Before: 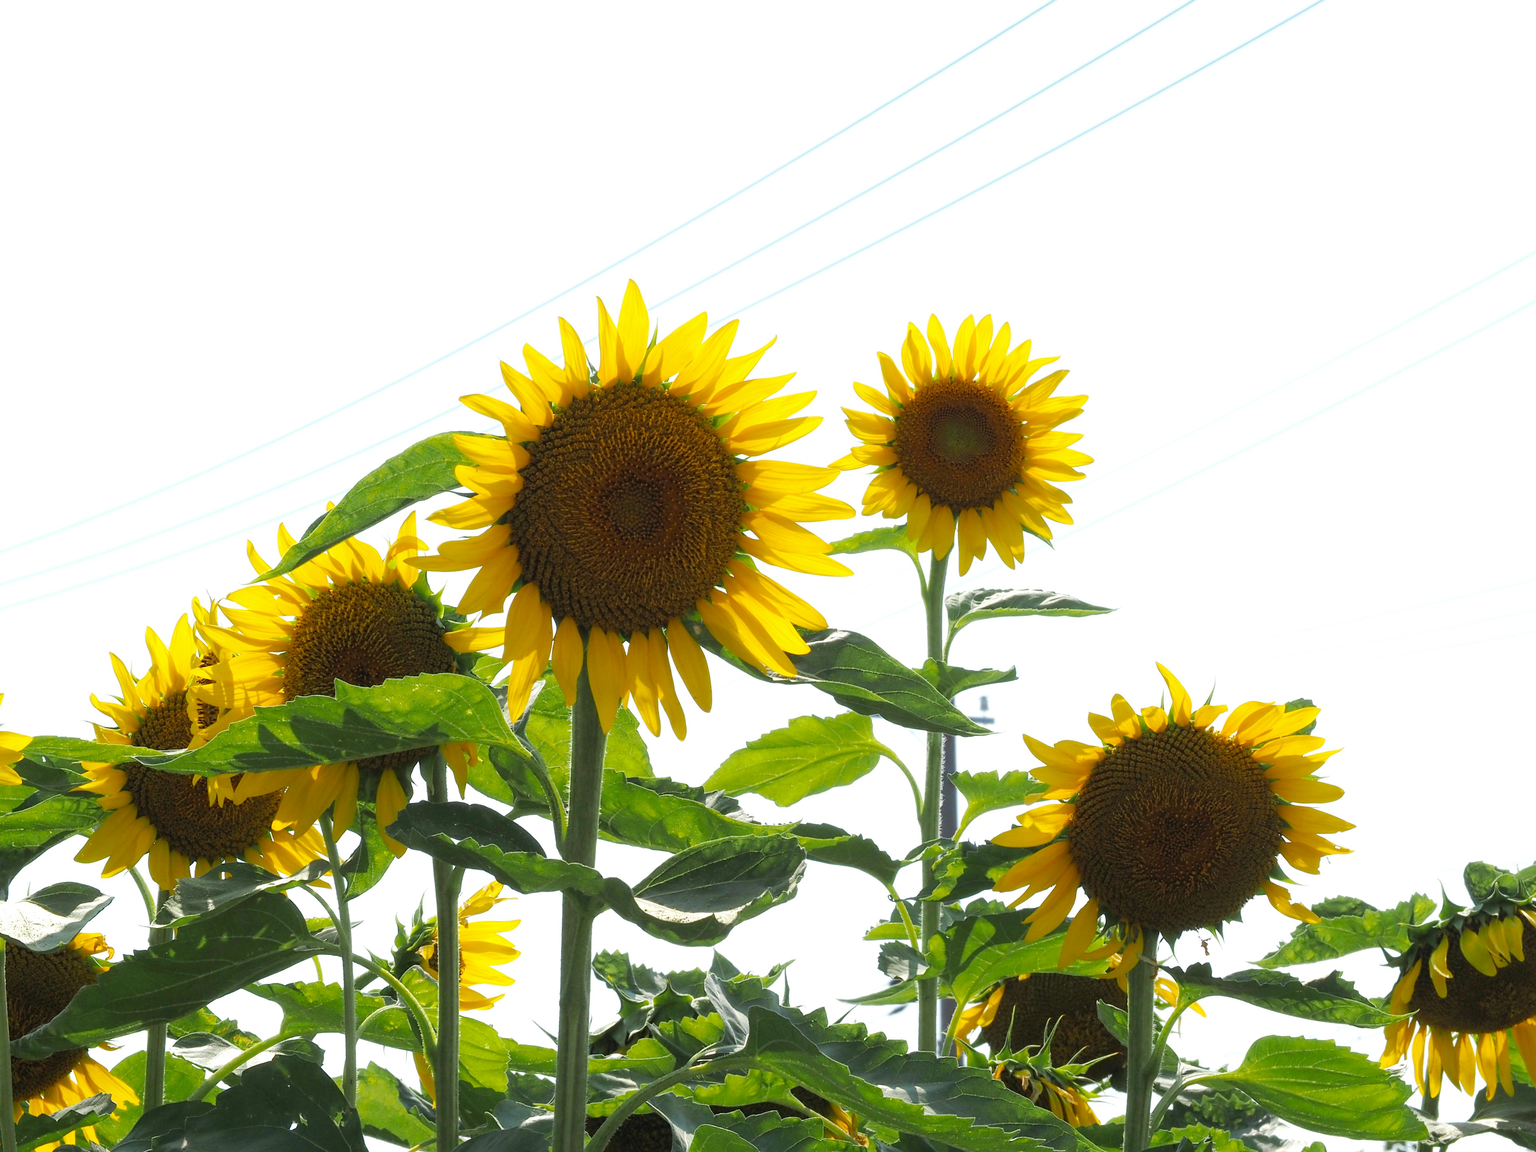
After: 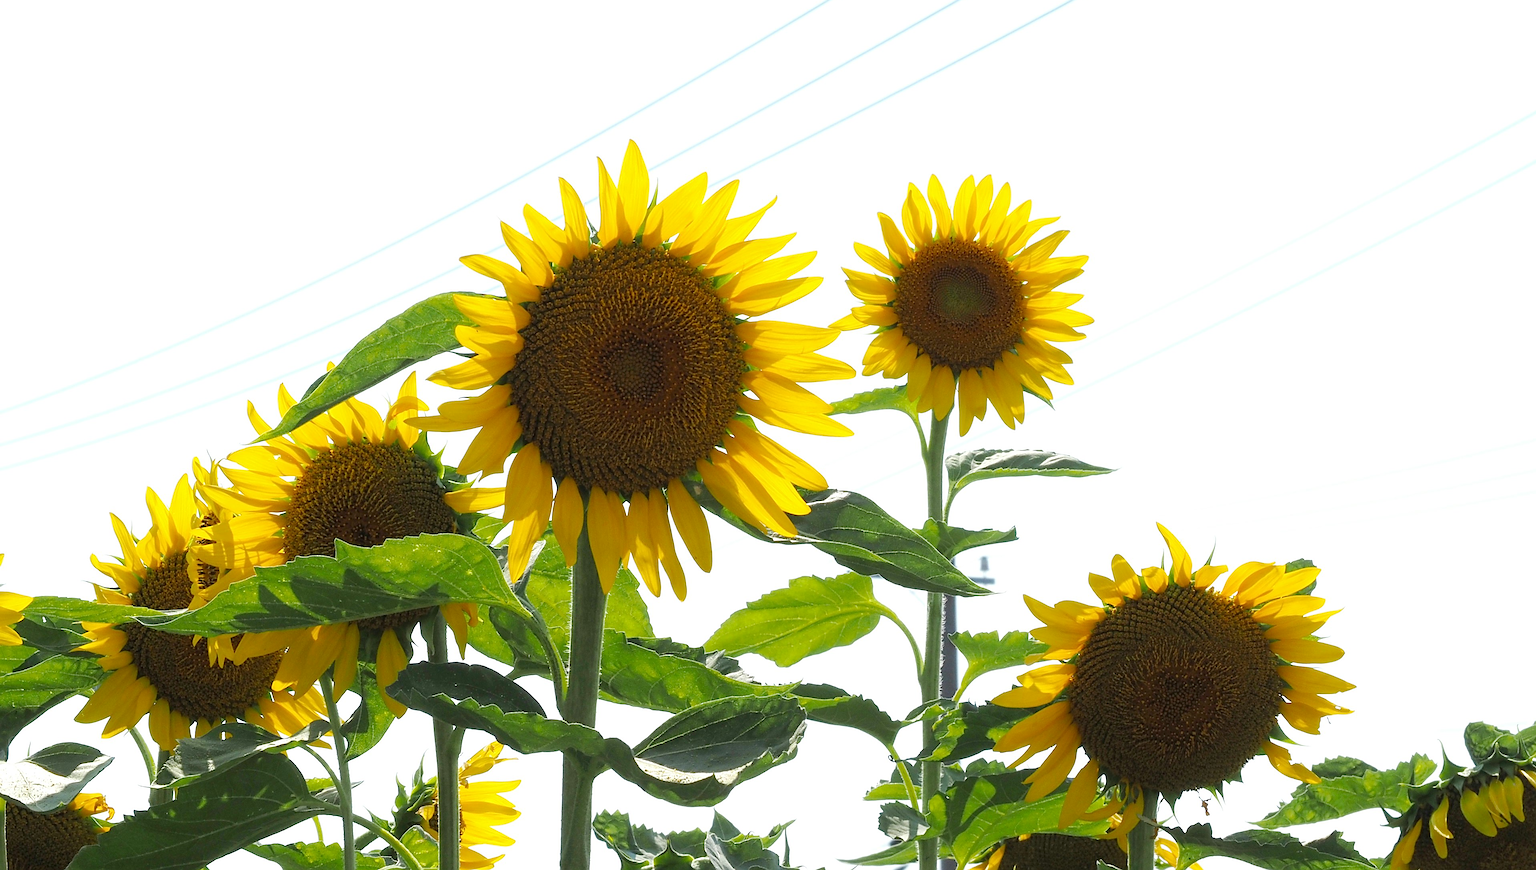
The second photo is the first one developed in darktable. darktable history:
sharpen: on, module defaults
crop and rotate: top 12.186%, bottom 12.202%
